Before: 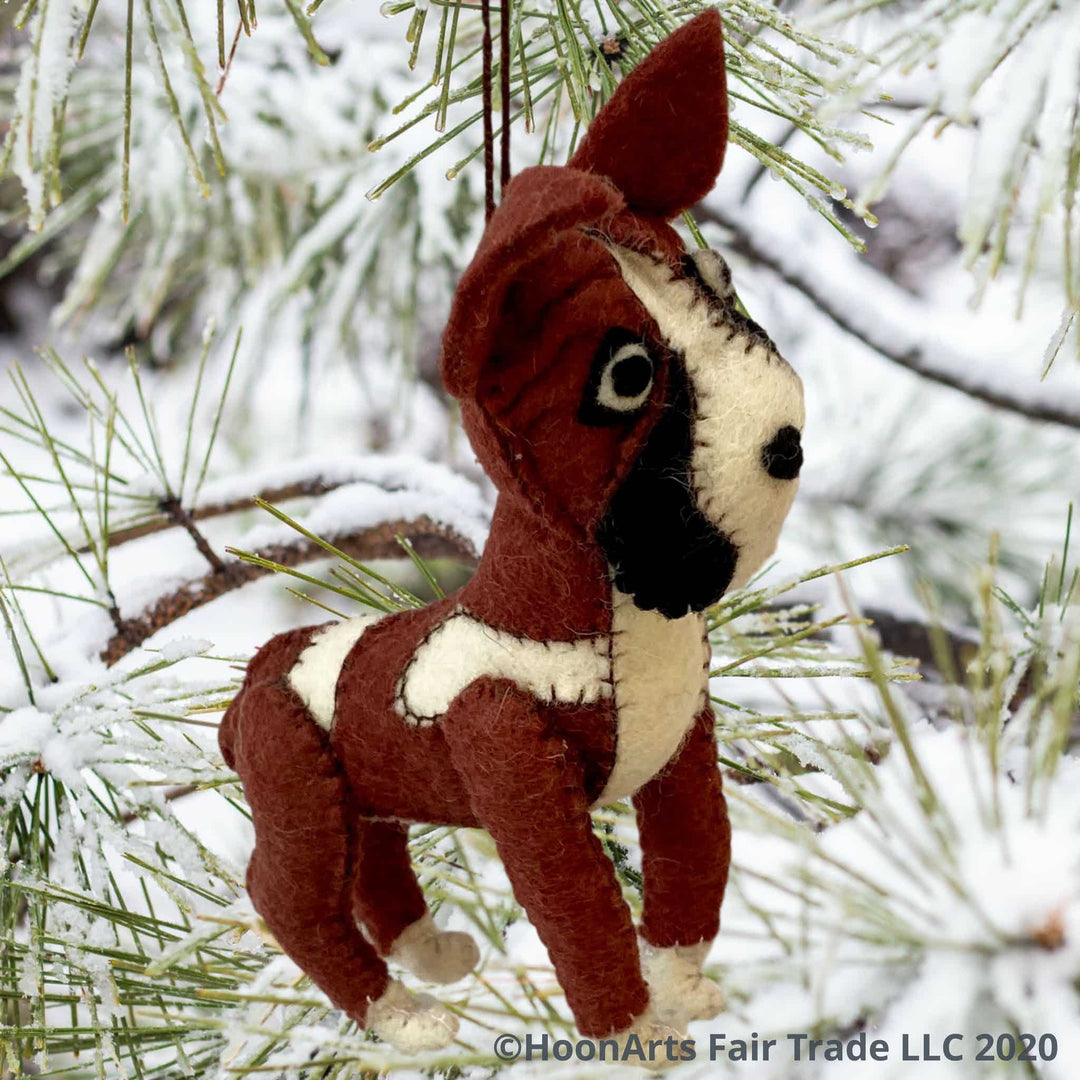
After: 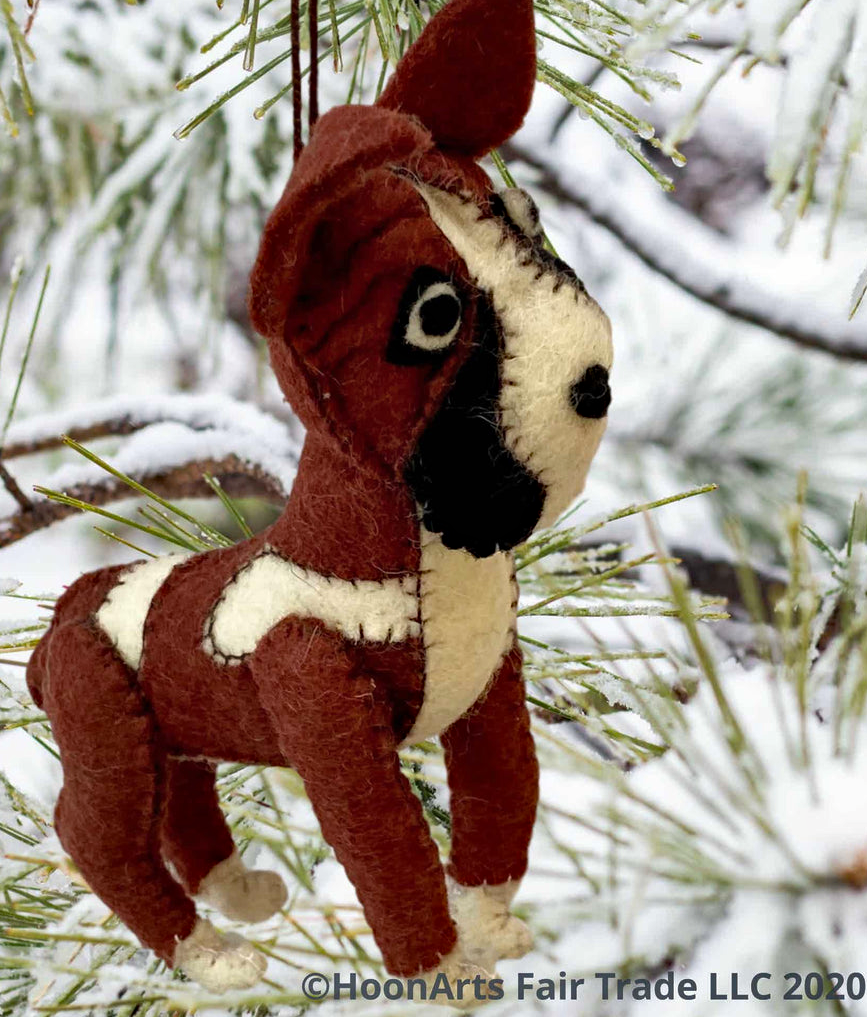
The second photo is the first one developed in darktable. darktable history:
crop and rotate: left 17.959%, top 5.771%, right 1.742%
haze removal: compatibility mode true, adaptive false
shadows and highlights: shadows 52.34, highlights -28.23, soften with gaussian
